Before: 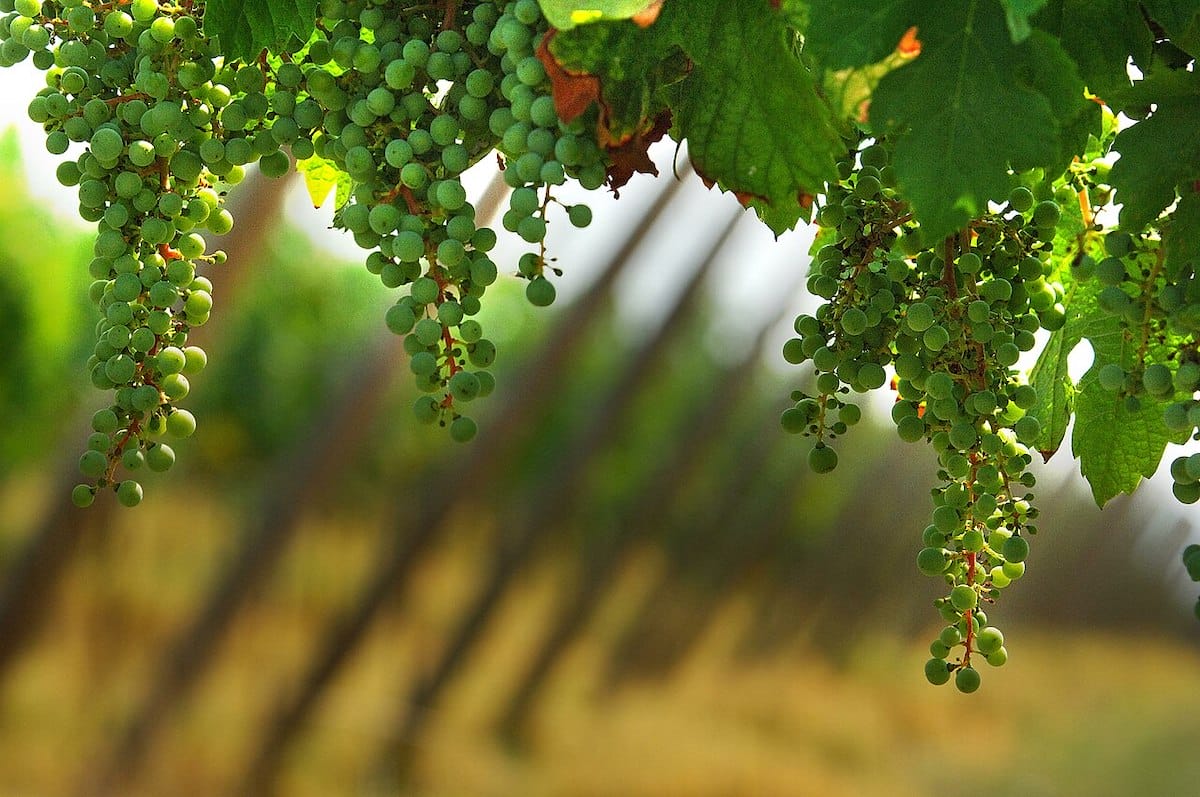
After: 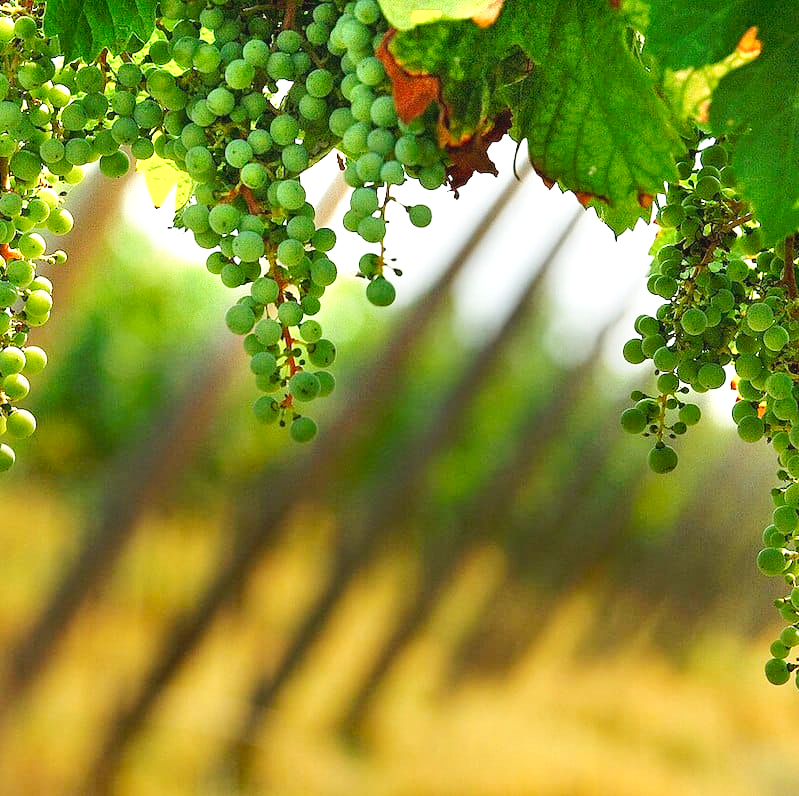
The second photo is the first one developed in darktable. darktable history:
tone curve: curves: ch0 [(0, 0) (0.003, 0.047) (0.011, 0.051) (0.025, 0.051) (0.044, 0.057) (0.069, 0.068) (0.1, 0.076) (0.136, 0.108) (0.177, 0.166) (0.224, 0.229) (0.277, 0.299) (0.335, 0.364) (0.399, 0.46) (0.468, 0.553) (0.543, 0.639) (0.623, 0.724) (0.709, 0.808) (0.801, 0.886) (0.898, 0.954) (1, 1)], preserve colors none
crop and rotate: left 13.342%, right 19.991%
exposure: exposure 0.564 EV, compensate highlight preservation false
